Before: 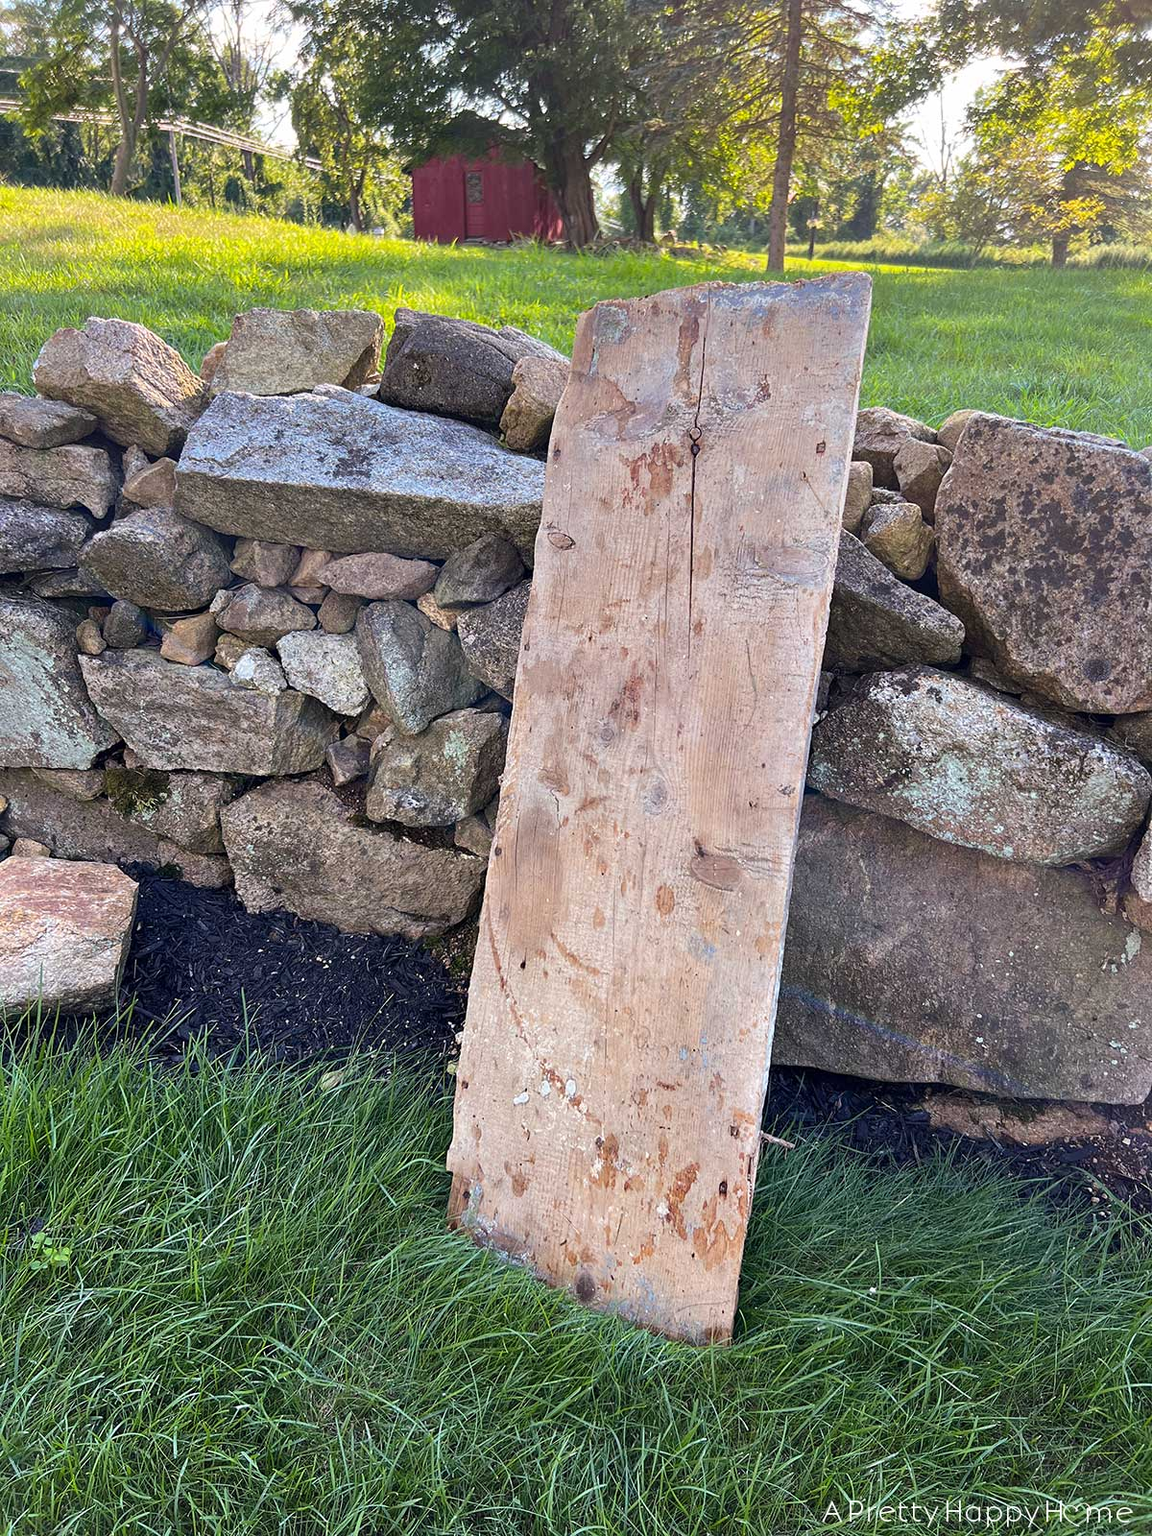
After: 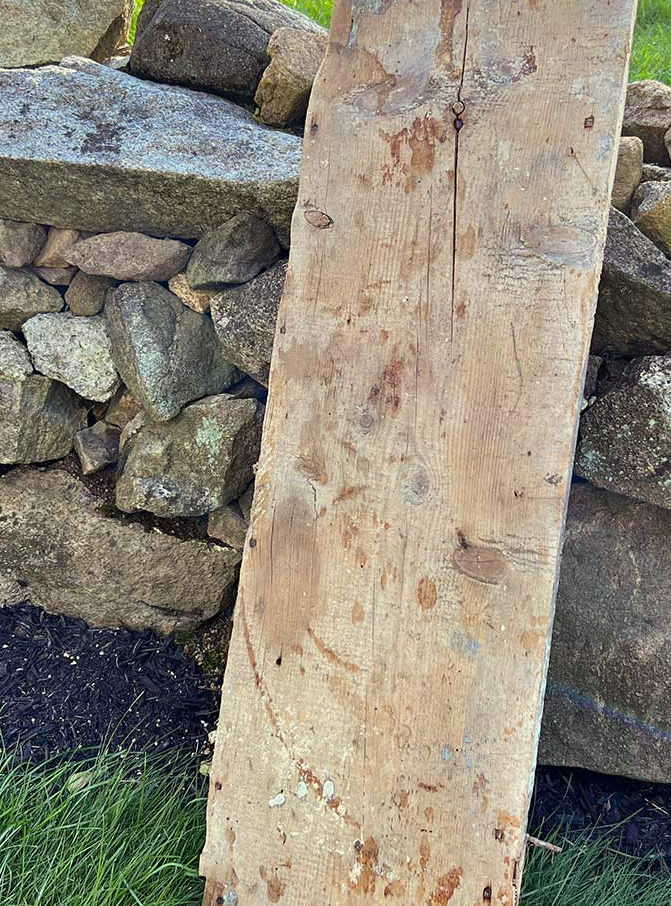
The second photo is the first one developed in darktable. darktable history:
crop and rotate: left 22.168%, top 21.595%, right 21.875%, bottom 21.741%
shadows and highlights: shadows 52.07, highlights -28.41, soften with gaussian
color correction: highlights a* -5.76, highlights b* 10.99
